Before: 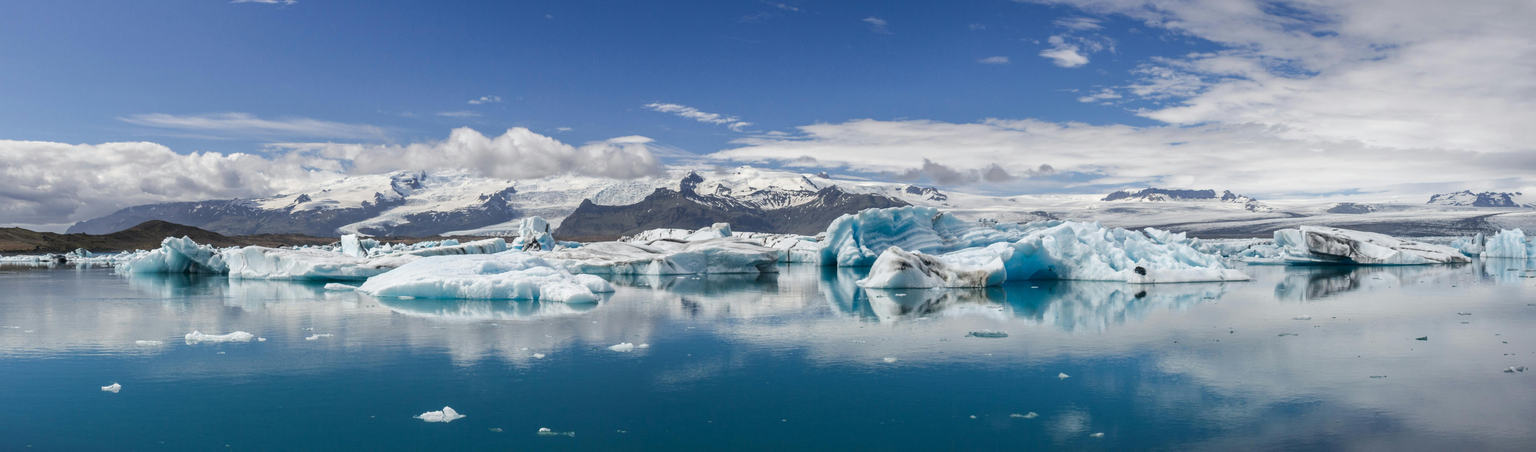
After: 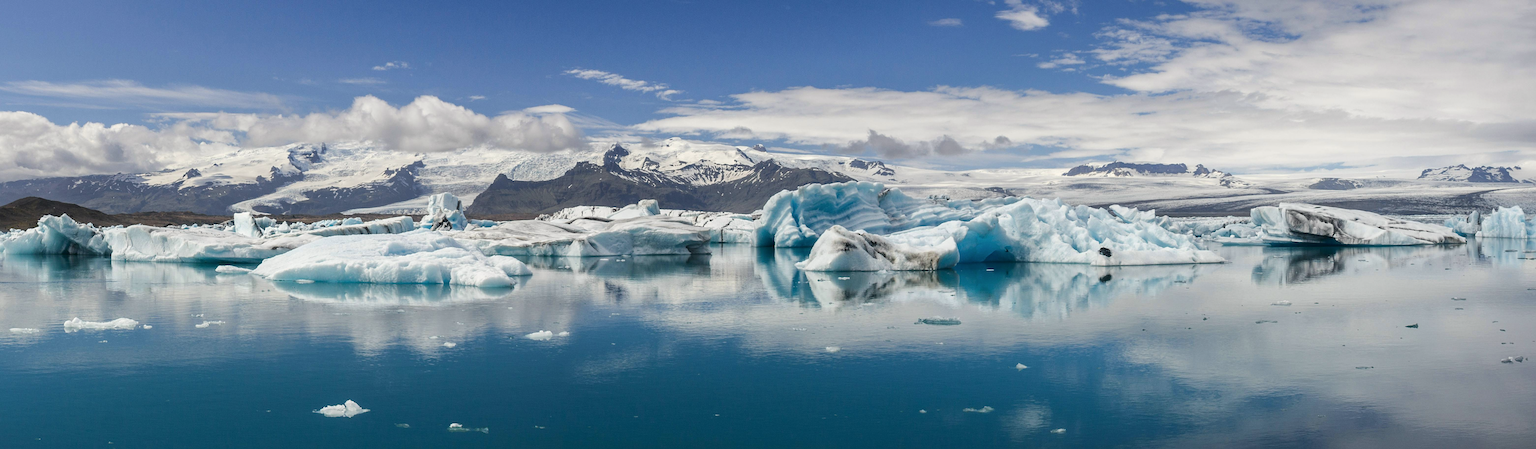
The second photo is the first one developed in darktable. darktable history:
sharpen: radius 2.483, amount 0.321
color correction: highlights b* 3
crop and rotate: left 8.267%, top 8.851%
